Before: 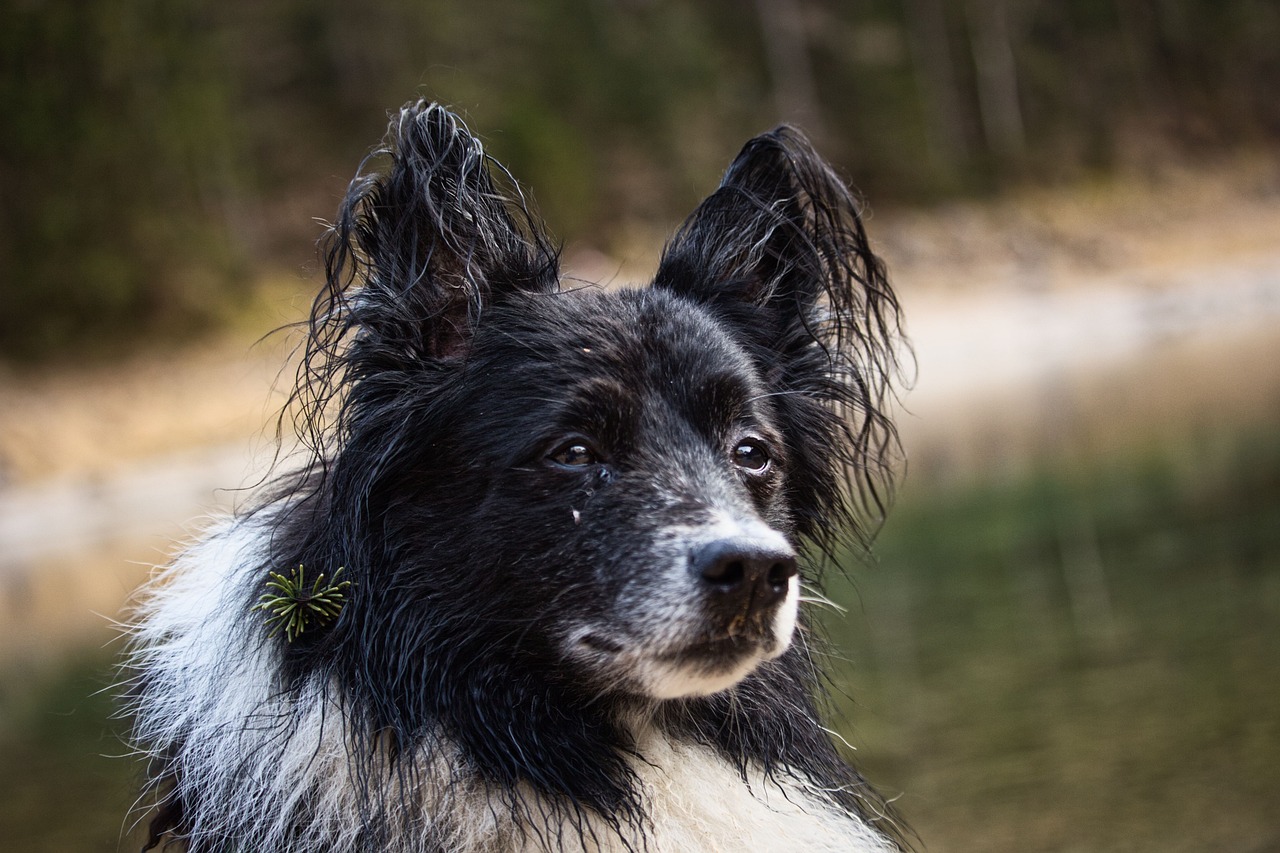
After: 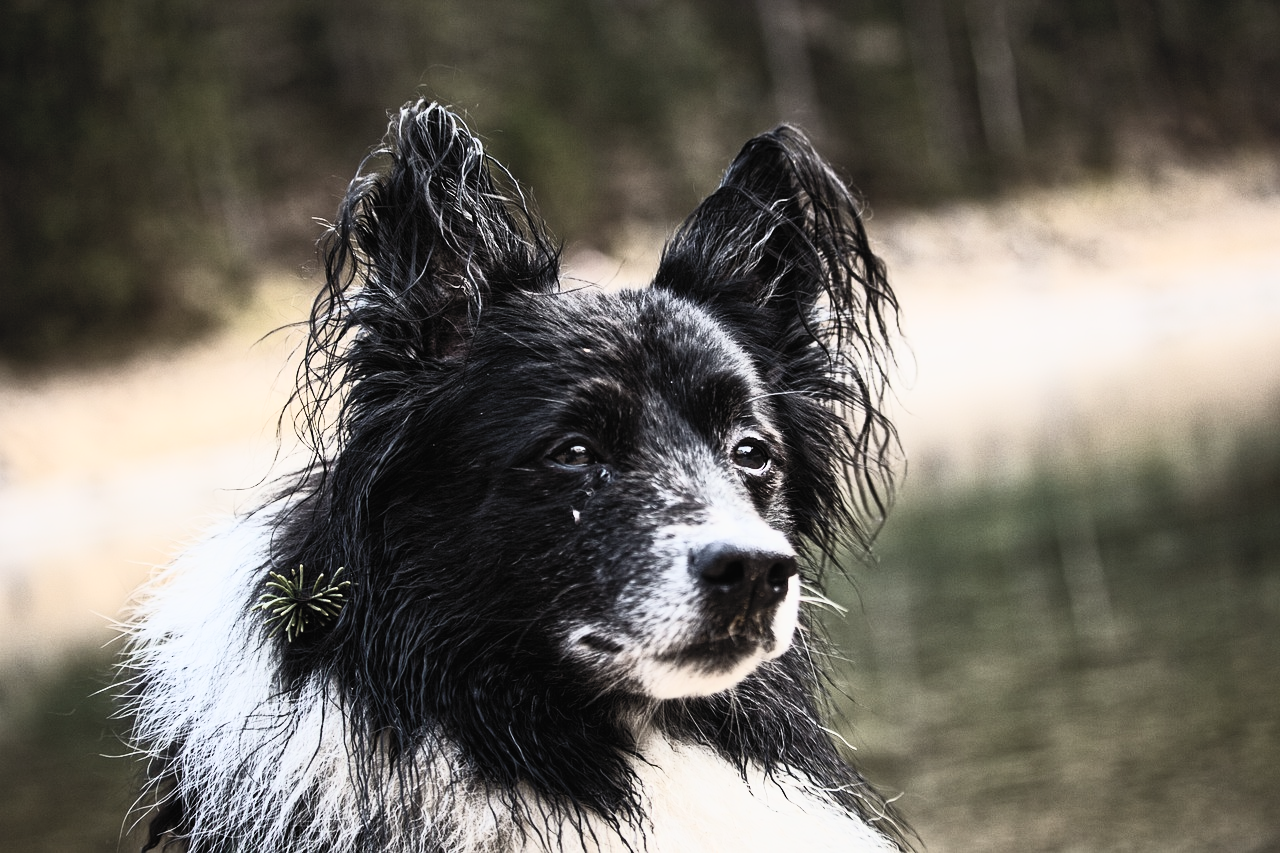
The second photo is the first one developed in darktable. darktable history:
contrast brightness saturation: contrast 0.576, brightness 0.567, saturation -0.339
filmic rgb: black relative exposure -7.65 EV, white relative exposure 4.56 EV, threshold 3.05 EV, hardness 3.61, enable highlight reconstruction true
